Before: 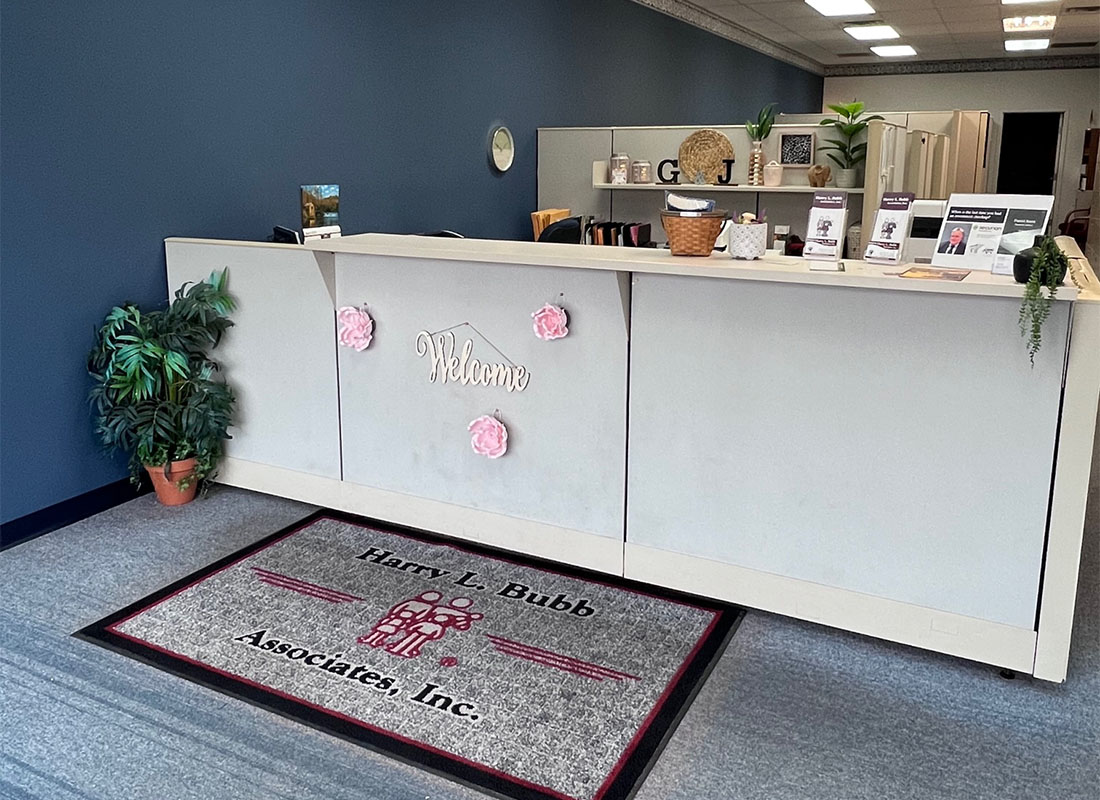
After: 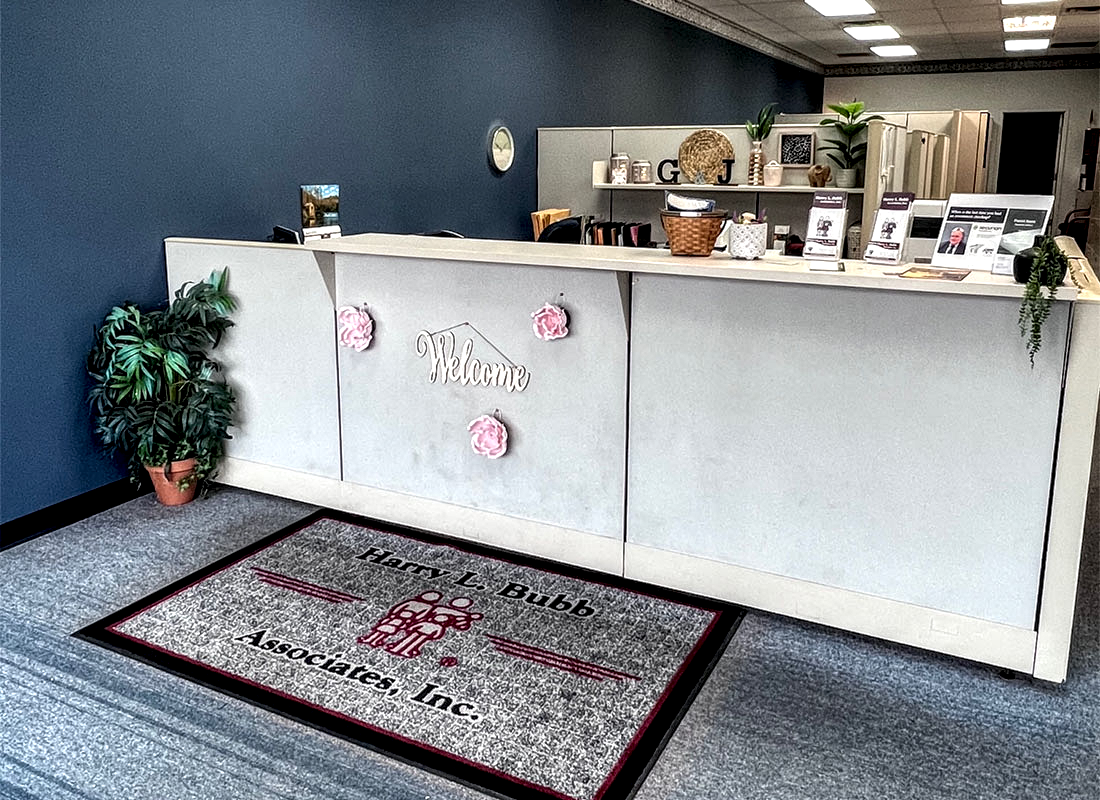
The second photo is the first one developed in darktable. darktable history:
local contrast: detail 202%
shadows and highlights: shadows 52.3, highlights -28.58, soften with gaussian
